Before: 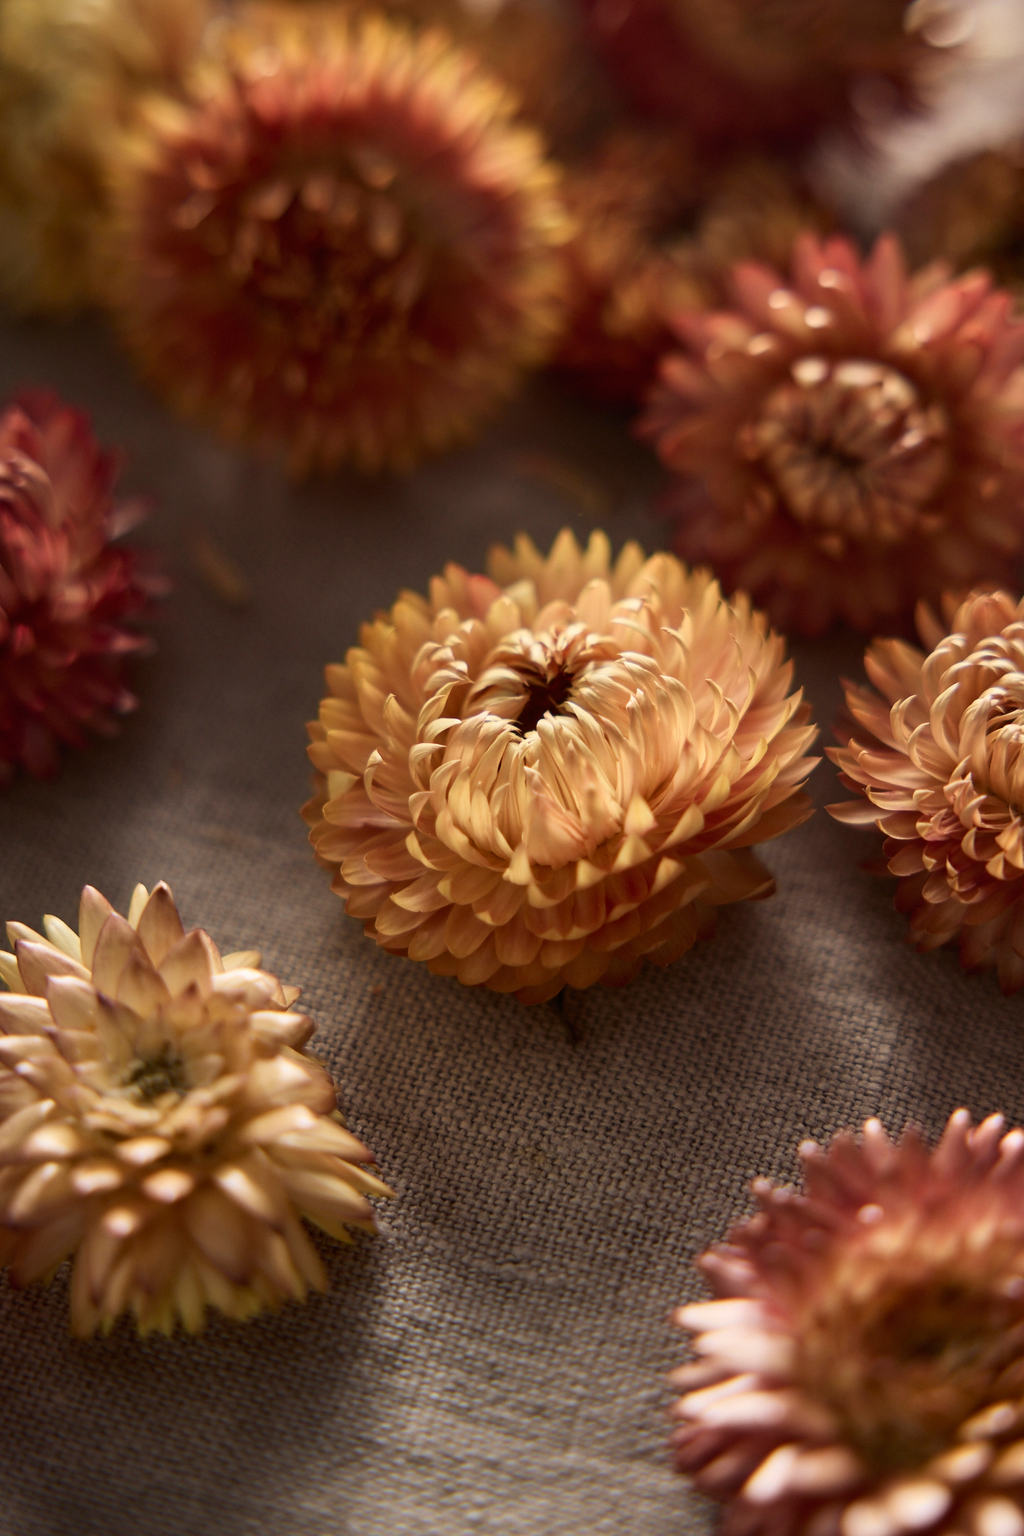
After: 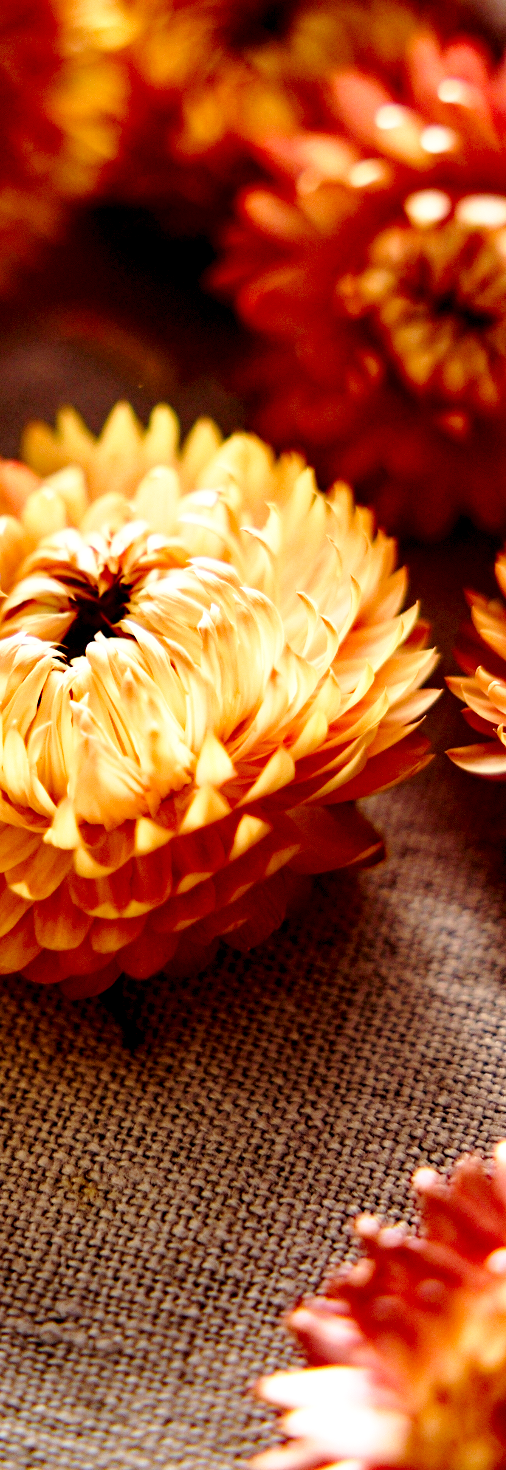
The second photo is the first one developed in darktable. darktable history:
exposure: black level correction 0.012, exposure 0.7 EV, compensate exposure bias true, compensate highlight preservation false
haze removal: strength 0.29, distance 0.25, compatibility mode true, adaptive false
crop: left 45.721%, top 13.393%, right 14.118%, bottom 10.01%
base curve: curves: ch0 [(0, 0) (0.028, 0.03) (0.121, 0.232) (0.46, 0.748) (0.859, 0.968) (1, 1)], preserve colors none
